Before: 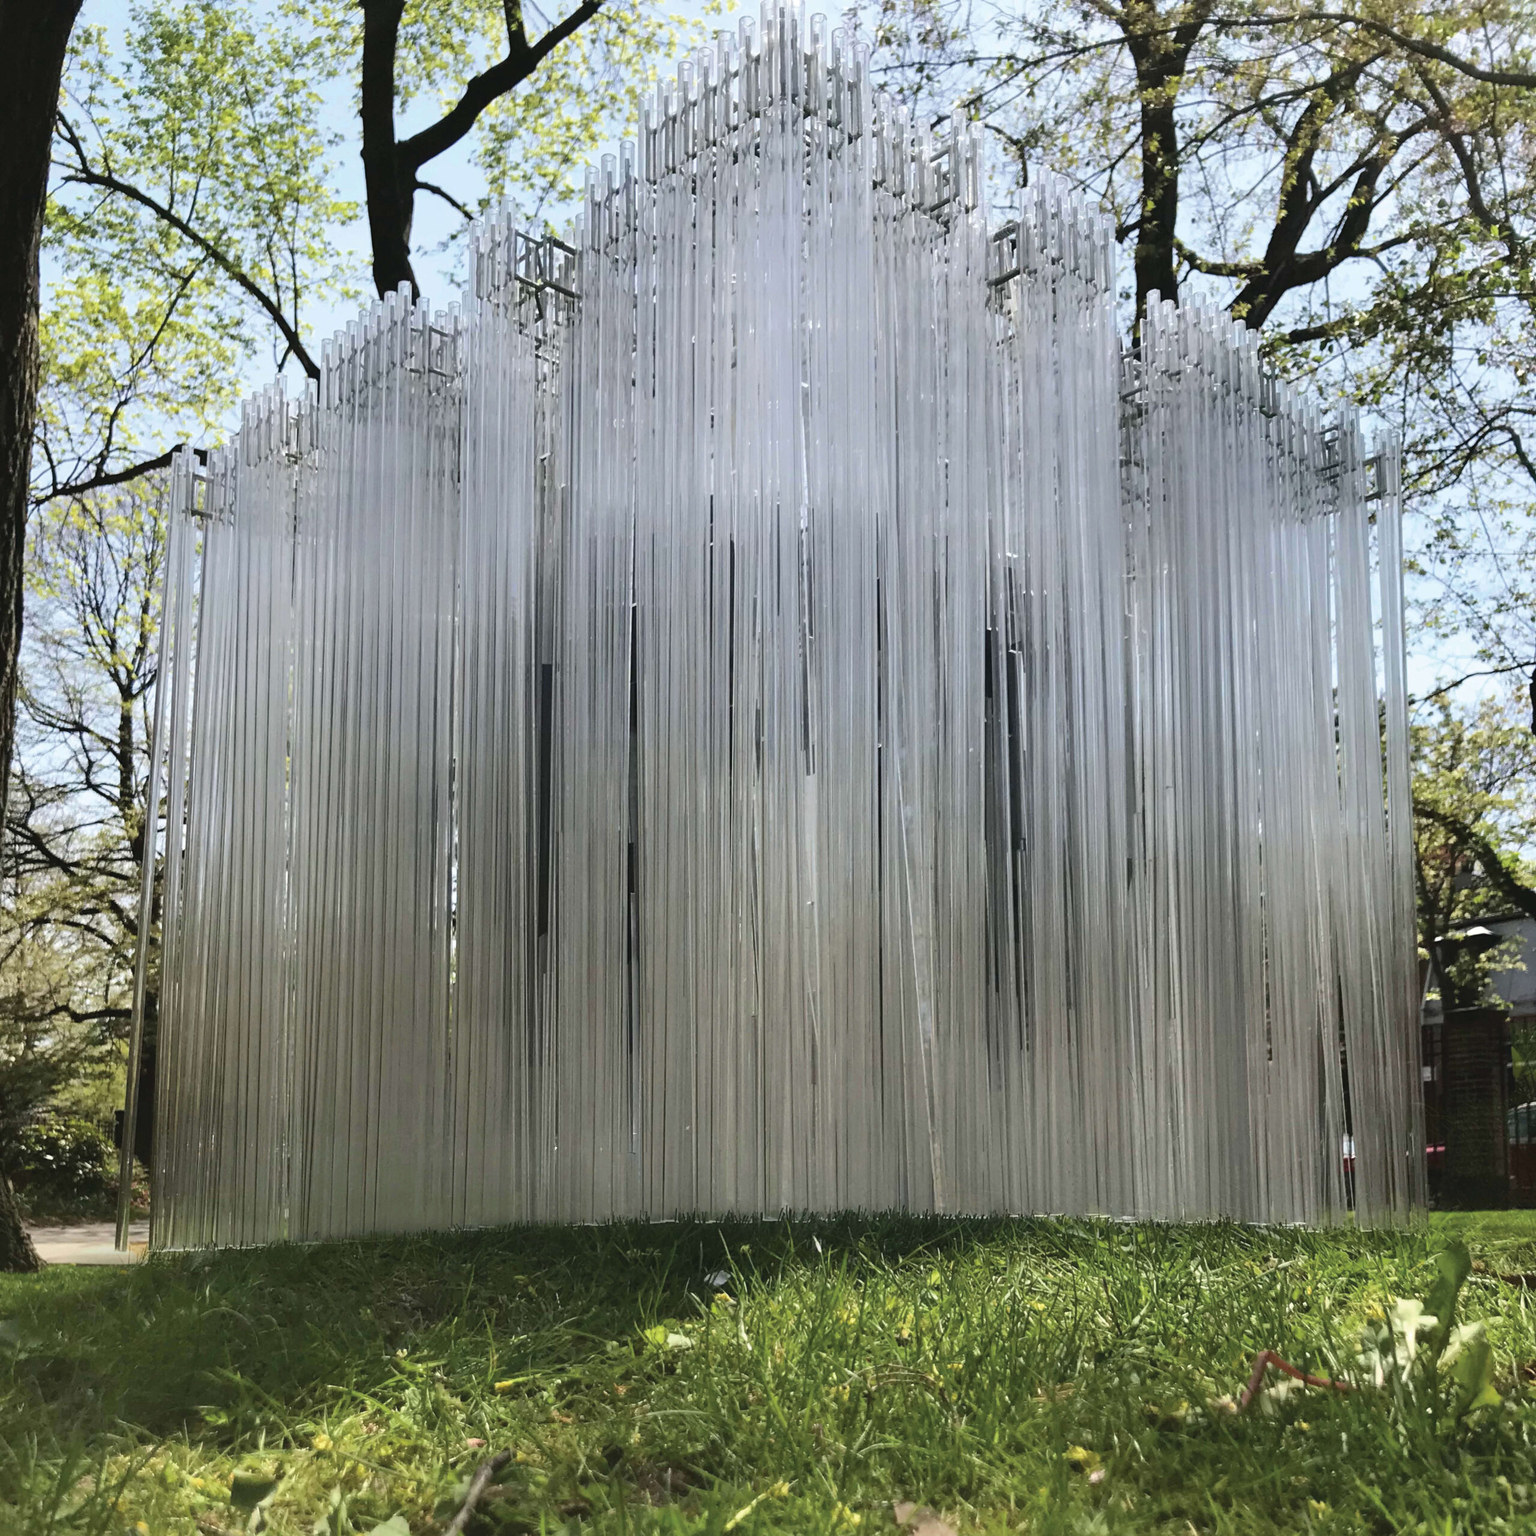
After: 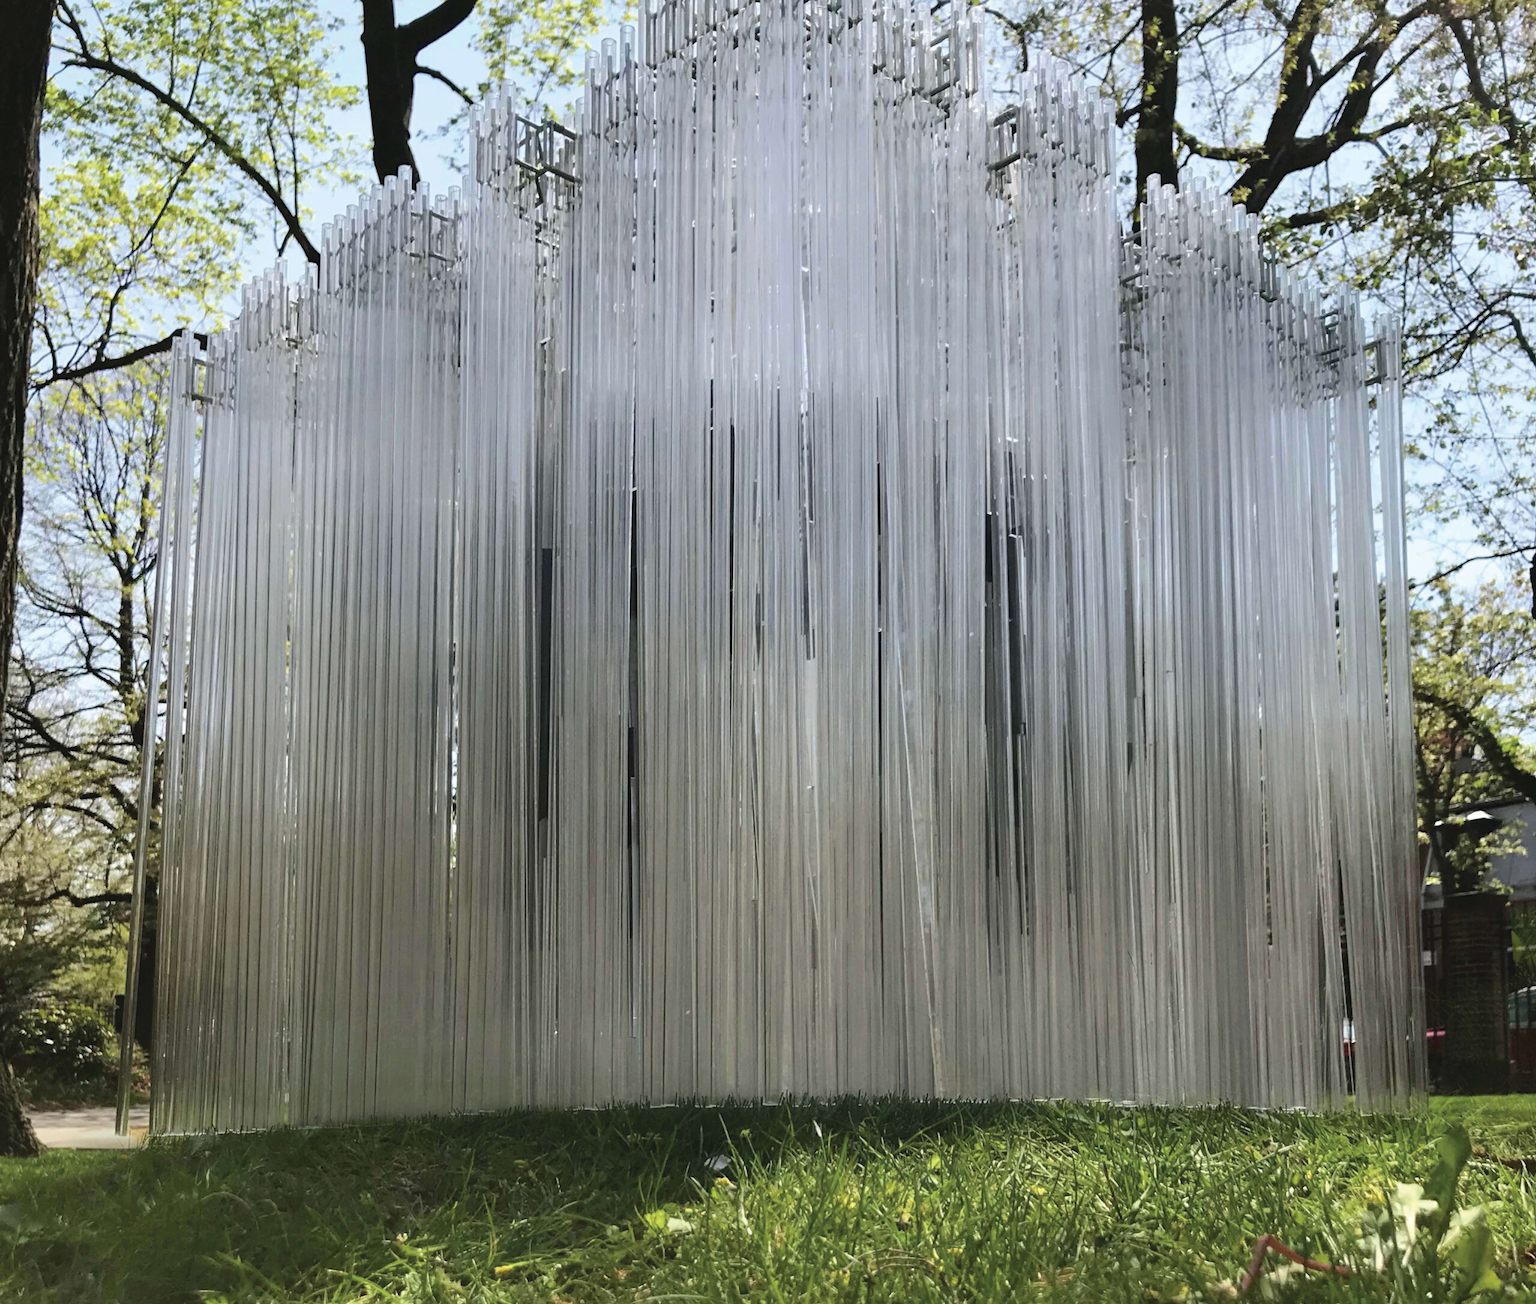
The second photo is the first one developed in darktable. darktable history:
crop: top 7.574%, bottom 7.503%
